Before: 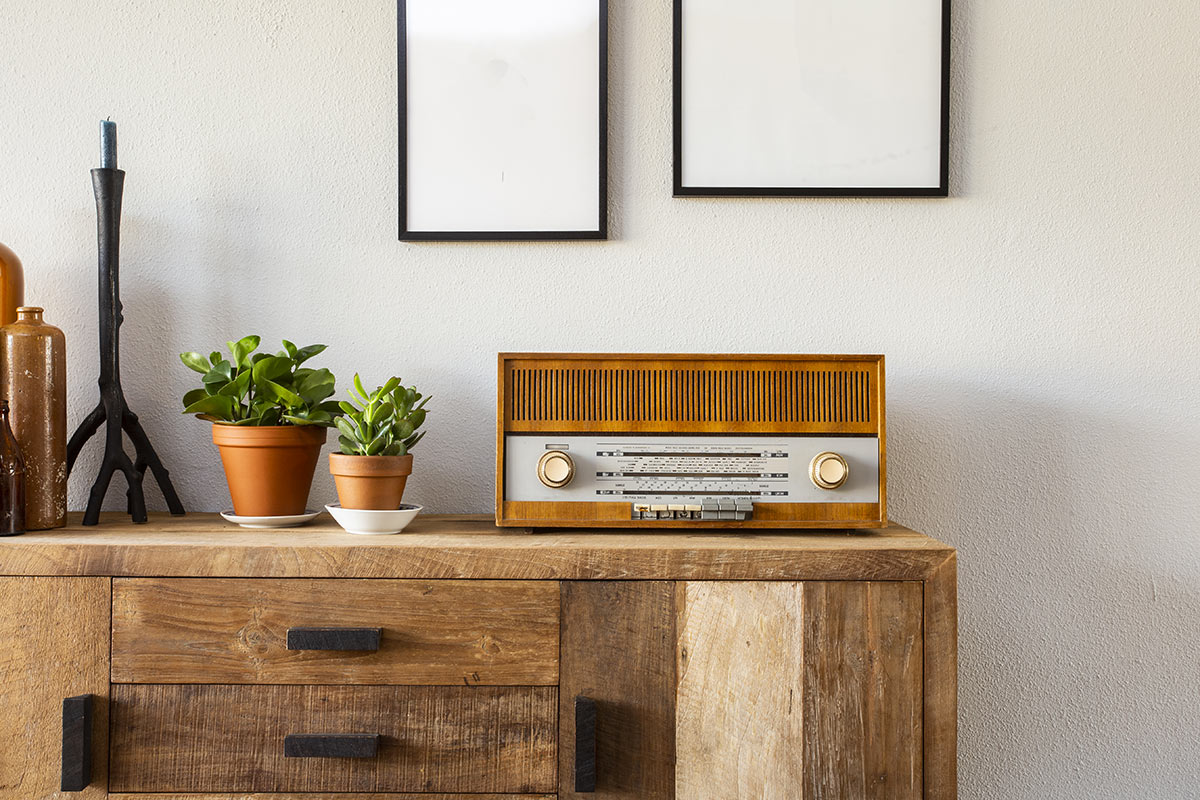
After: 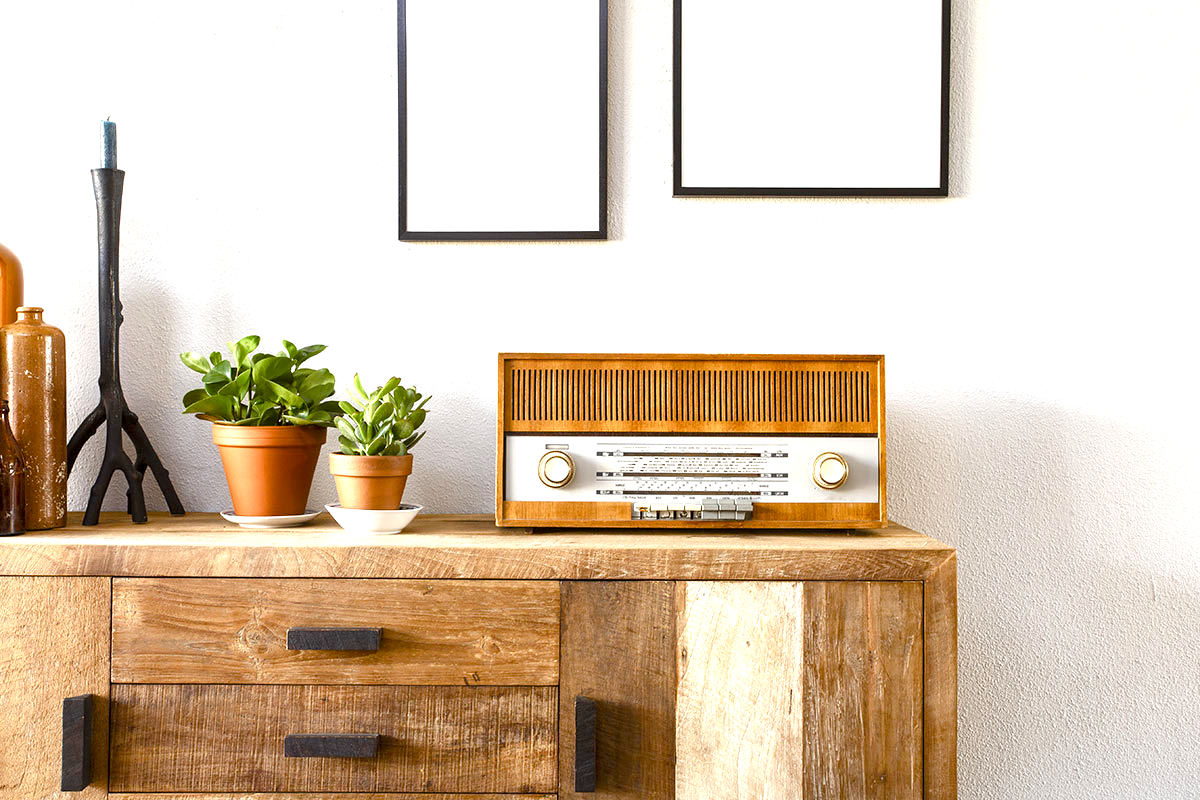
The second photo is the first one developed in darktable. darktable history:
exposure: black level correction 0.001, exposure 0.5 EV, compensate exposure bias true, compensate highlight preservation false
color balance rgb: perceptual saturation grading › global saturation 20%, perceptual saturation grading › highlights -50%, perceptual saturation grading › shadows 30%, perceptual brilliance grading › global brilliance 10%, perceptual brilliance grading › shadows 15%
white balance: red 1, blue 1
